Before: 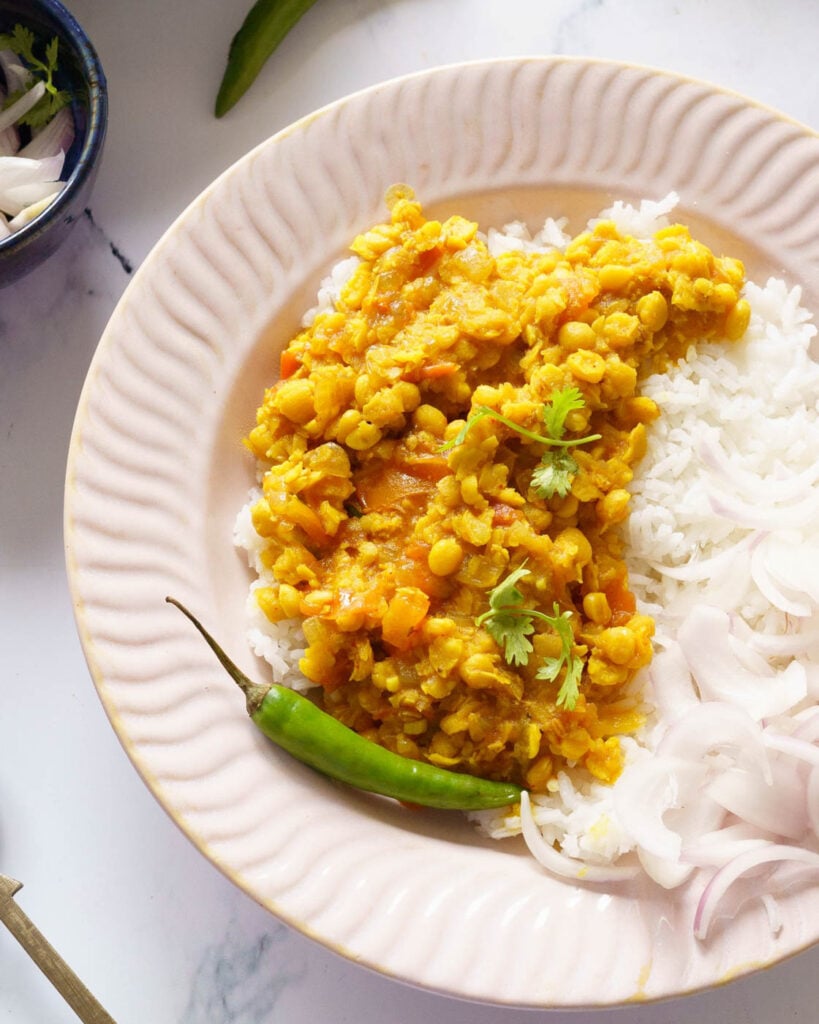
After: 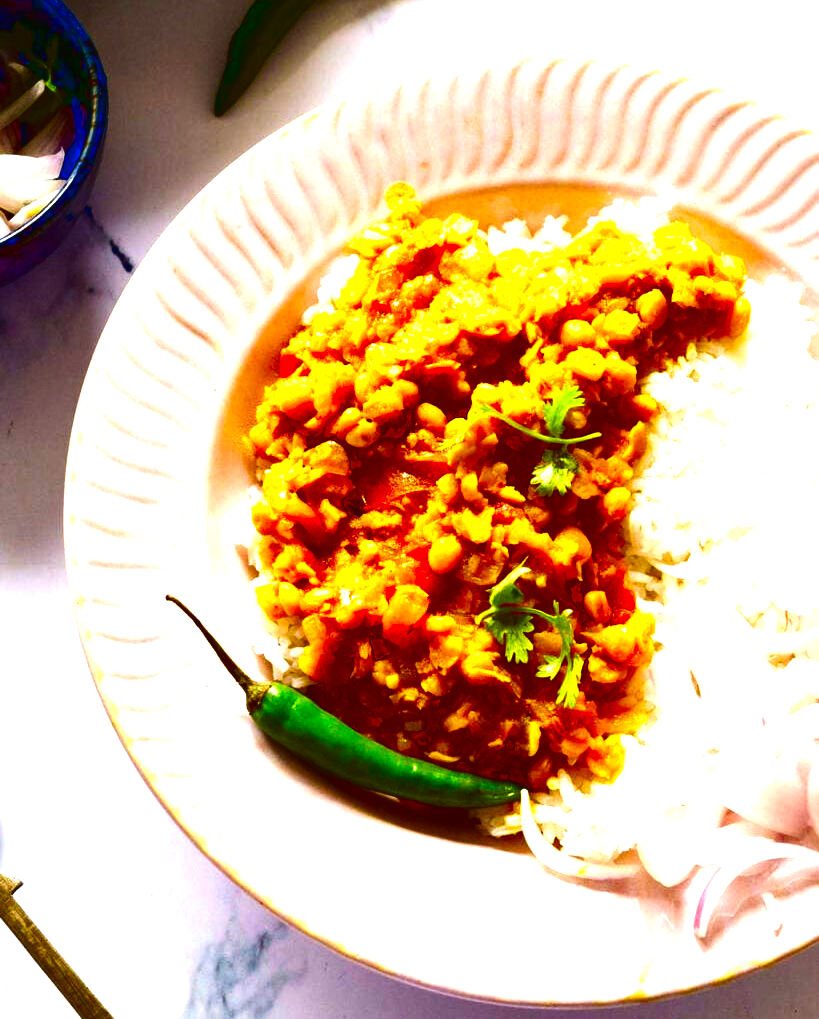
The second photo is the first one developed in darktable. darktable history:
crop: top 0.227%, bottom 0.191%
tone curve: curves: ch0 [(0, 0.021) (0.049, 0.044) (0.152, 0.14) (0.328, 0.357) (0.473, 0.529) (0.641, 0.705) (0.868, 0.887) (1, 0.969)]; ch1 [(0, 0) (0.322, 0.328) (0.43, 0.425) (0.474, 0.466) (0.502, 0.503) (0.522, 0.526) (0.564, 0.591) (0.602, 0.632) (0.677, 0.701) (0.859, 0.885) (1, 1)]; ch2 [(0, 0) (0.33, 0.301) (0.447, 0.44) (0.502, 0.505) (0.535, 0.554) (0.565, 0.598) (0.618, 0.629) (1, 1)], color space Lab, linked channels, preserve colors none
contrast brightness saturation: brightness -0.991, saturation 0.988
exposure: black level correction 0, exposure 0.898 EV, compensate exposure bias true, compensate highlight preservation false
